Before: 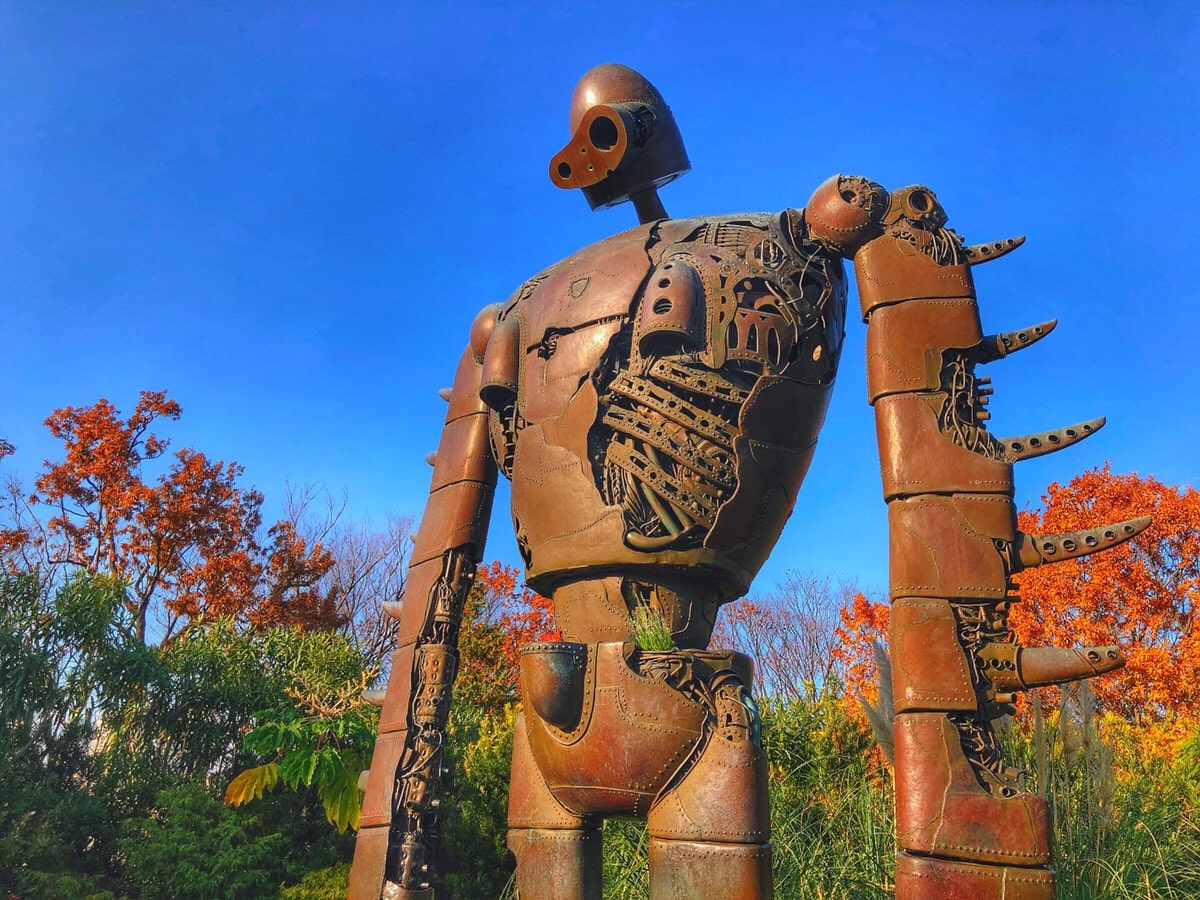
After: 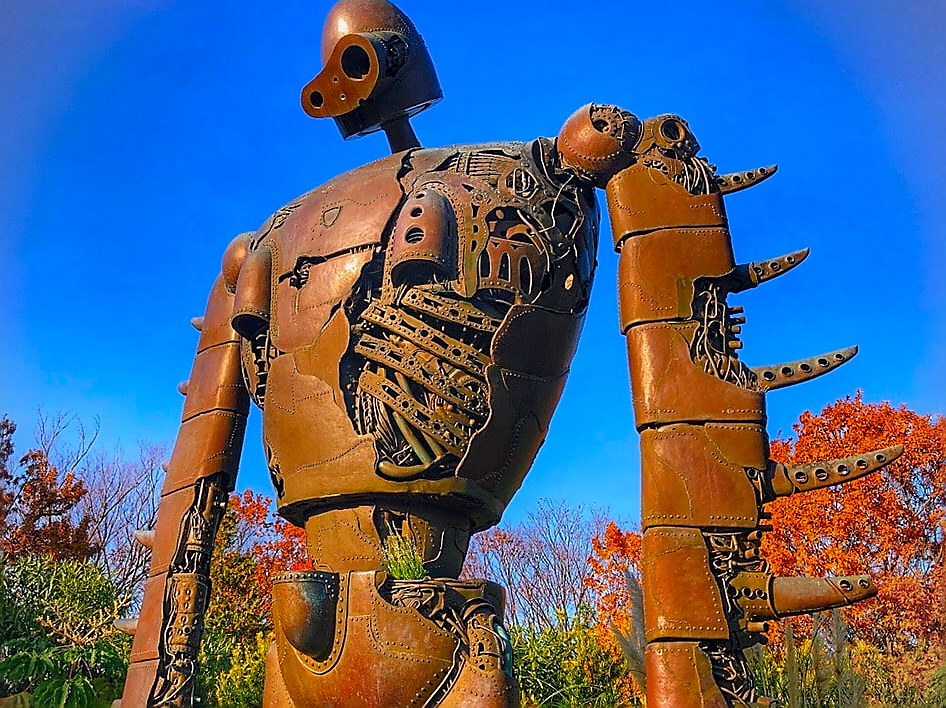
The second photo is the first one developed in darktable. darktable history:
sharpen: radius 1.4, amount 1.25, threshold 0.7
exposure: black level correction 0.002, exposure -0.1 EV, compensate highlight preservation false
crop and rotate: left 20.74%, top 7.912%, right 0.375%, bottom 13.378%
color balance rgb: shadows lift › chroma 2%, shadows lift › hue 217.2°, power › chroma 0.25%, power › hue 60°, highlights gain › chroma 1.5%, highlights gain › hue 309.6°, global offset › luminance -0.5%, perceptual saturation grading › global saturation 15%, global vibrance 20%
vignetting: fall-off start 91.19%
